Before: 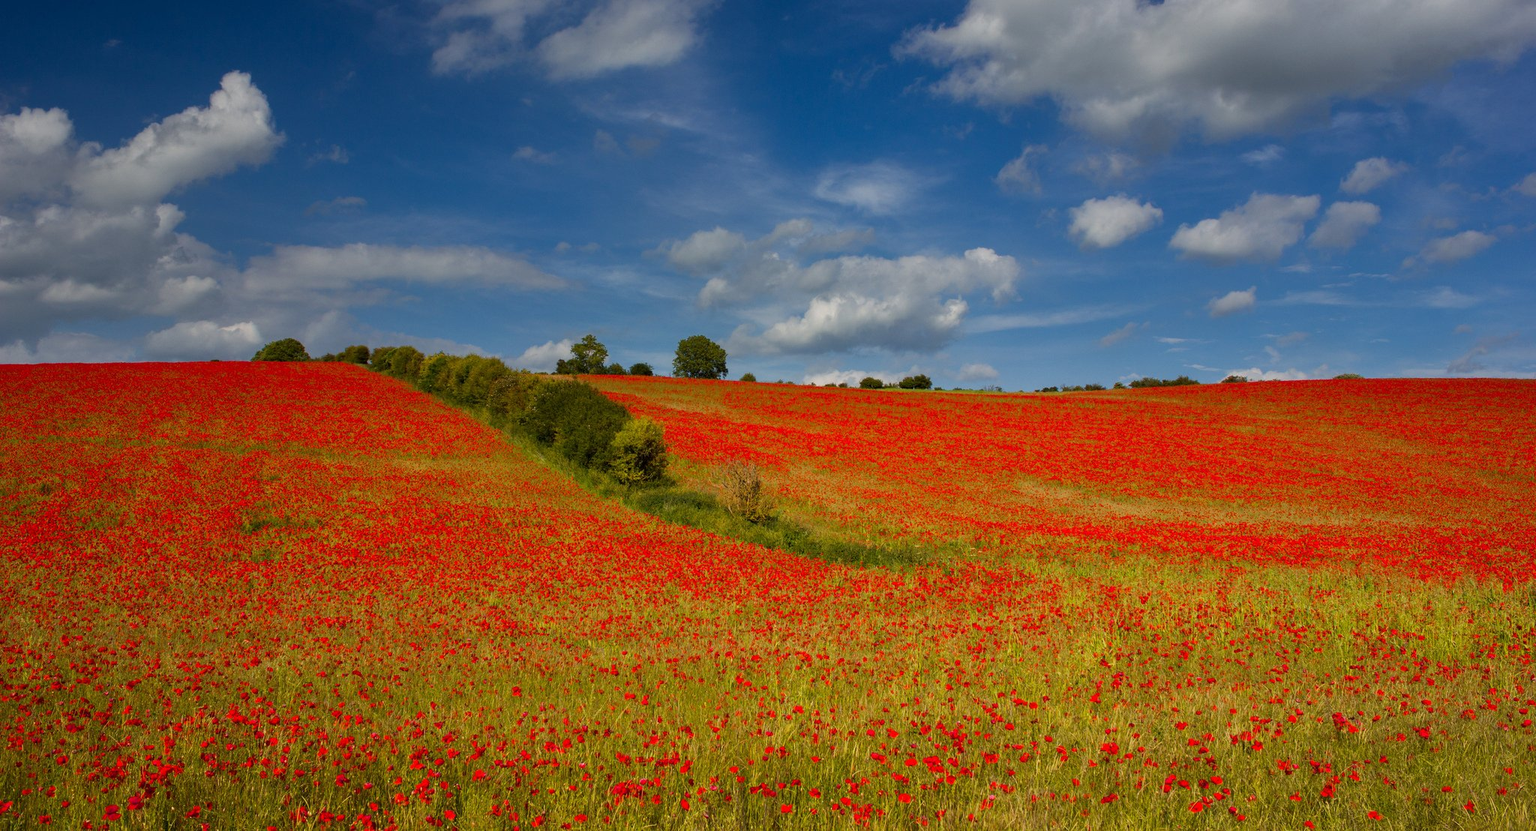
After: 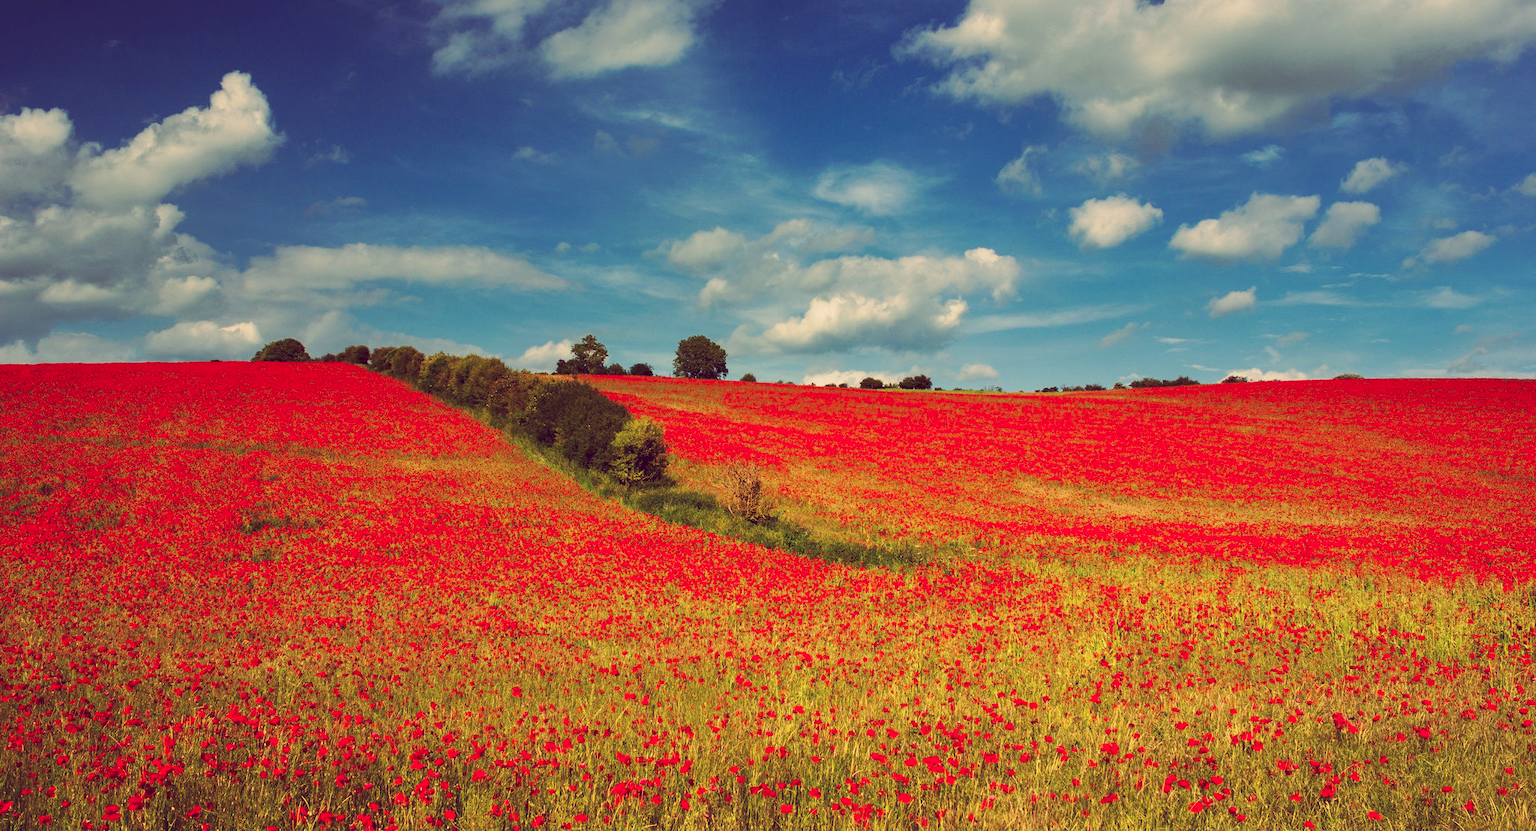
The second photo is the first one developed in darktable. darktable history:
tone curve: curves: ch0 [(0, 0) (0.003, 0.045) (0.011, 0.054) (0.025, 0.069) (0.044, 0.083) (0.069, 0.101) (0.1, 0.119) (0.136, 0.146) (0.177, 0.177) (0.224, 0.221) (0.277, 0.277) (0.335, 0.362) (0.399, 0.452) (0.468, 0.571) (0.543, 0.666) (0.623, 0.758) (0.709, 0.853) (0.801, 0.896) (0.898, 0.945) (1, 1)], preserve colors none
color look up table: target L [92.5, 91, 90.29, 79.96, 71.04, 66.71, 68.05, 58.79, 49.31, 43.96, 42.12, 32.78, 12.34, 200.57, 88.29, 71.6, 72.49, 62.34, 61.1, 53.73, 50.71, 49.28, 52.95, 43.83, 42.45, 26.52, 21.28, 85, 71.12, 69.9, 61.69, 53.64, 51.18, 49.41, 45.72, 36.92, 35.2, 35.63, 33.63, 14.3, 7.145, 94.07, 83.99, 73.72, 69.75, 66.92, 55.26, 51.72, 40.26], target a [-19.21, -4.609, -12.5, -74.17, -72.32, -33.5, 0.436, -51.33, -20.97, -28.82, -7.277, -5.848, 23.31, 0, 2.078, 17.36, 15.64, 31.26, 24.07, 45.56, 56.92, 10.12, 4.462, 49.08, 54.11, 40.8, 33.21, 28.05, 4.083, 28.88, 30.83, 62.83, 60.73, -3.537, 63.17, 20.01, 4.026, 47.99, 33.79, 43.35, 37.26, 3.097, -53.07, -53.78, -8.319, -46.66, -11.96, -22.62, -17.67], target b [82.67, 41.16, 56.55, 26.03, 59.78, 22.31, 58.29, 45.87, 36.35, 26.14, 8.416, 21.48, -3.103, 0, 44.89, 59.24, 44.95, 26.61, 24.56, 46.05, 14.21, 38.28, 9.912, 32.86, 15.04, 12.15, -3.906, 1.051, -18.41, 11.49, -11.37, -33.91, -7.11, -13.75, -13.75, -55.77, -34.56, -34.94, -18.75, -51.14, -34.98, 26.55, 11.63, -8.968, 5.215, 6.354, -40.28, -14.19, -1.885], num patches 49
